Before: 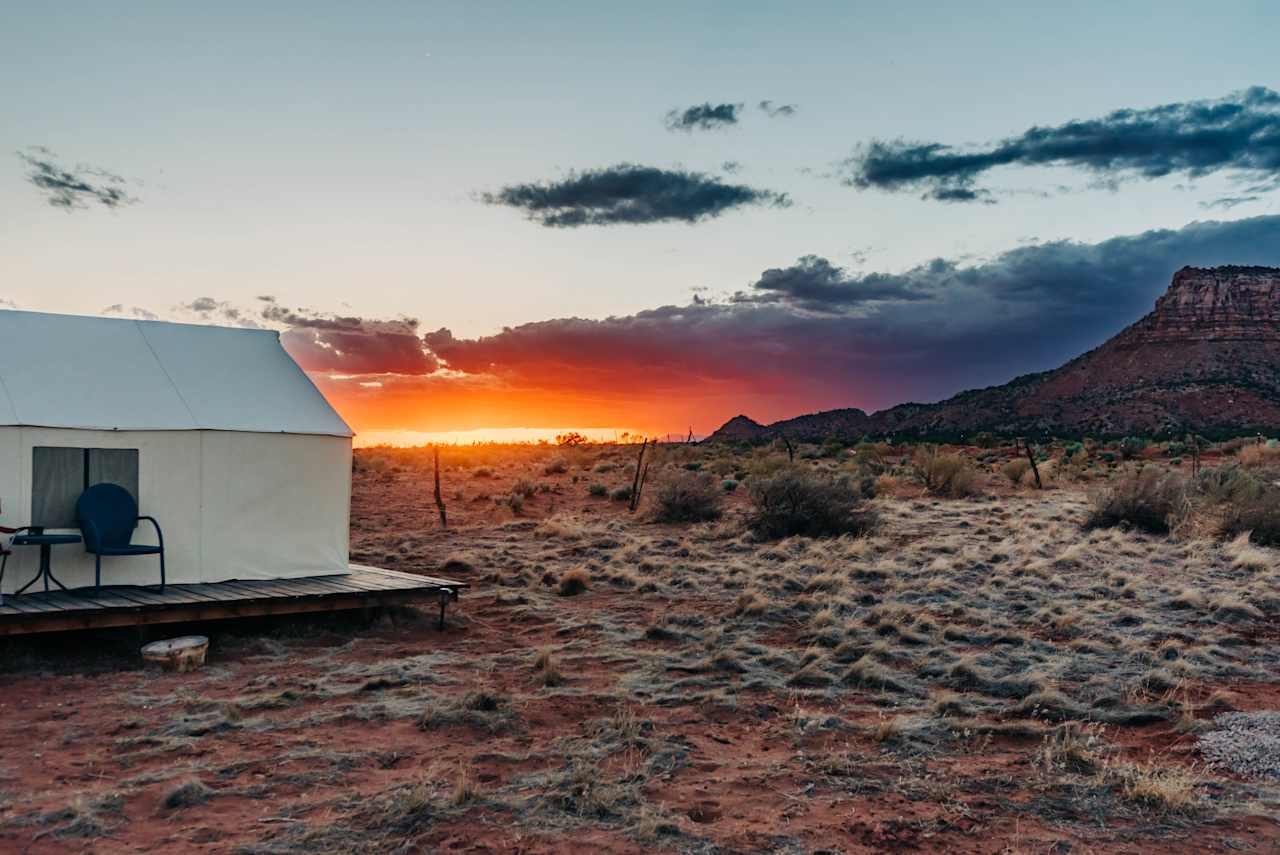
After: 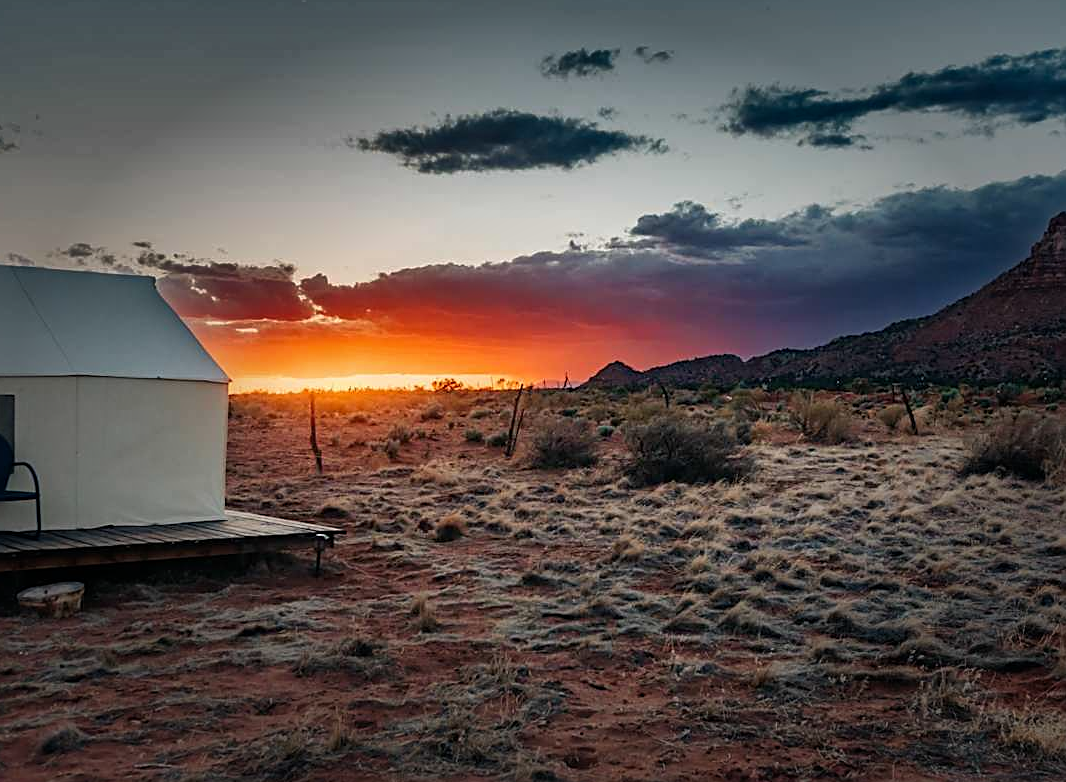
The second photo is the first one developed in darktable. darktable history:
shadows and highlights: shadows 20.85, highlights -82.51, soften with gaussian
sharpen: on, module defaults
crop: left 9.762%, top 6.345%, right 6.933%, bottom 2.165%
vignetting: fall-off start 47.49%, brightness -0.606, saturation -0.003, automatic ratio true, width/height ratio 1.29, unbound false
